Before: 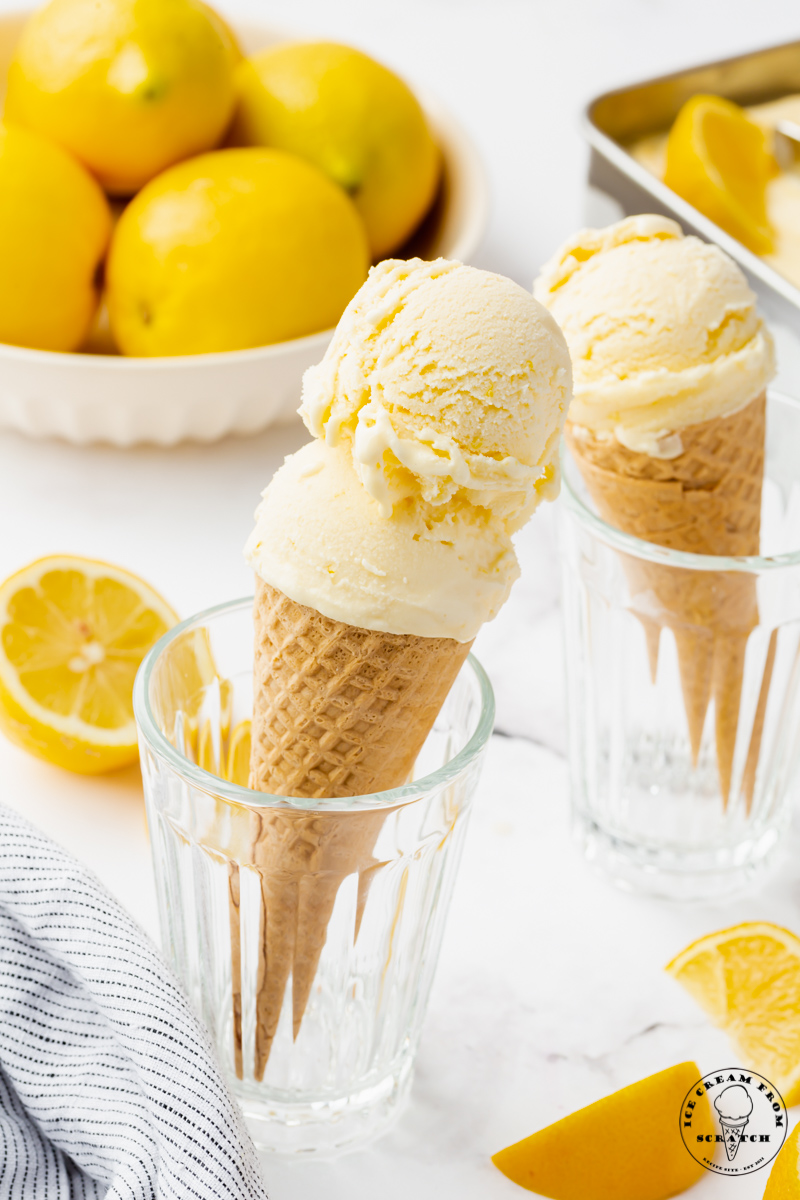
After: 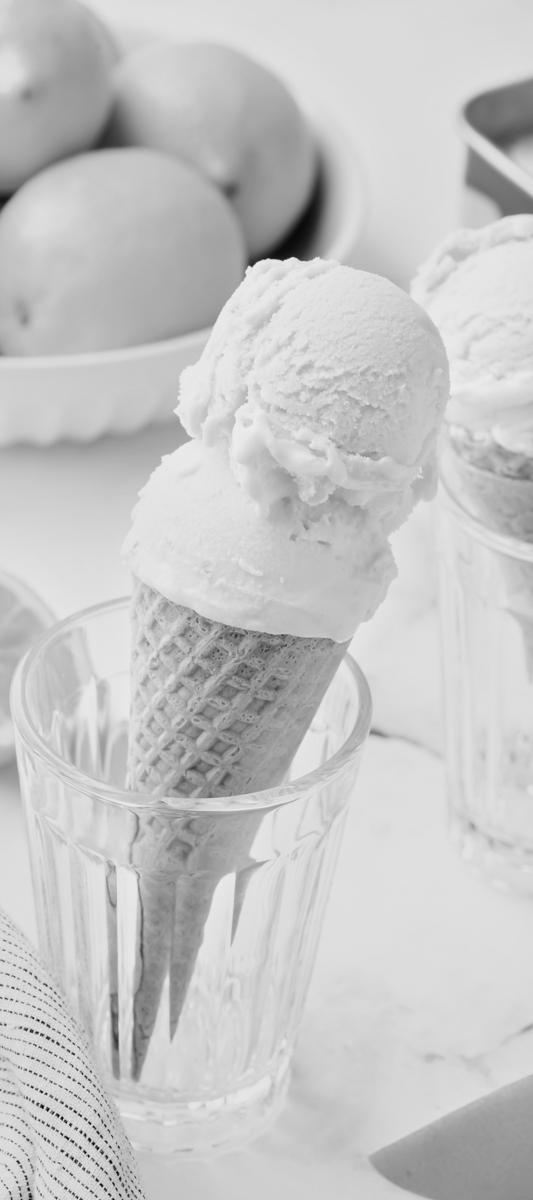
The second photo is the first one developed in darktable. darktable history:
crop: left 15.419%, right 17.914%
monochrome: a 26.22, b 42.67, size 0.8
